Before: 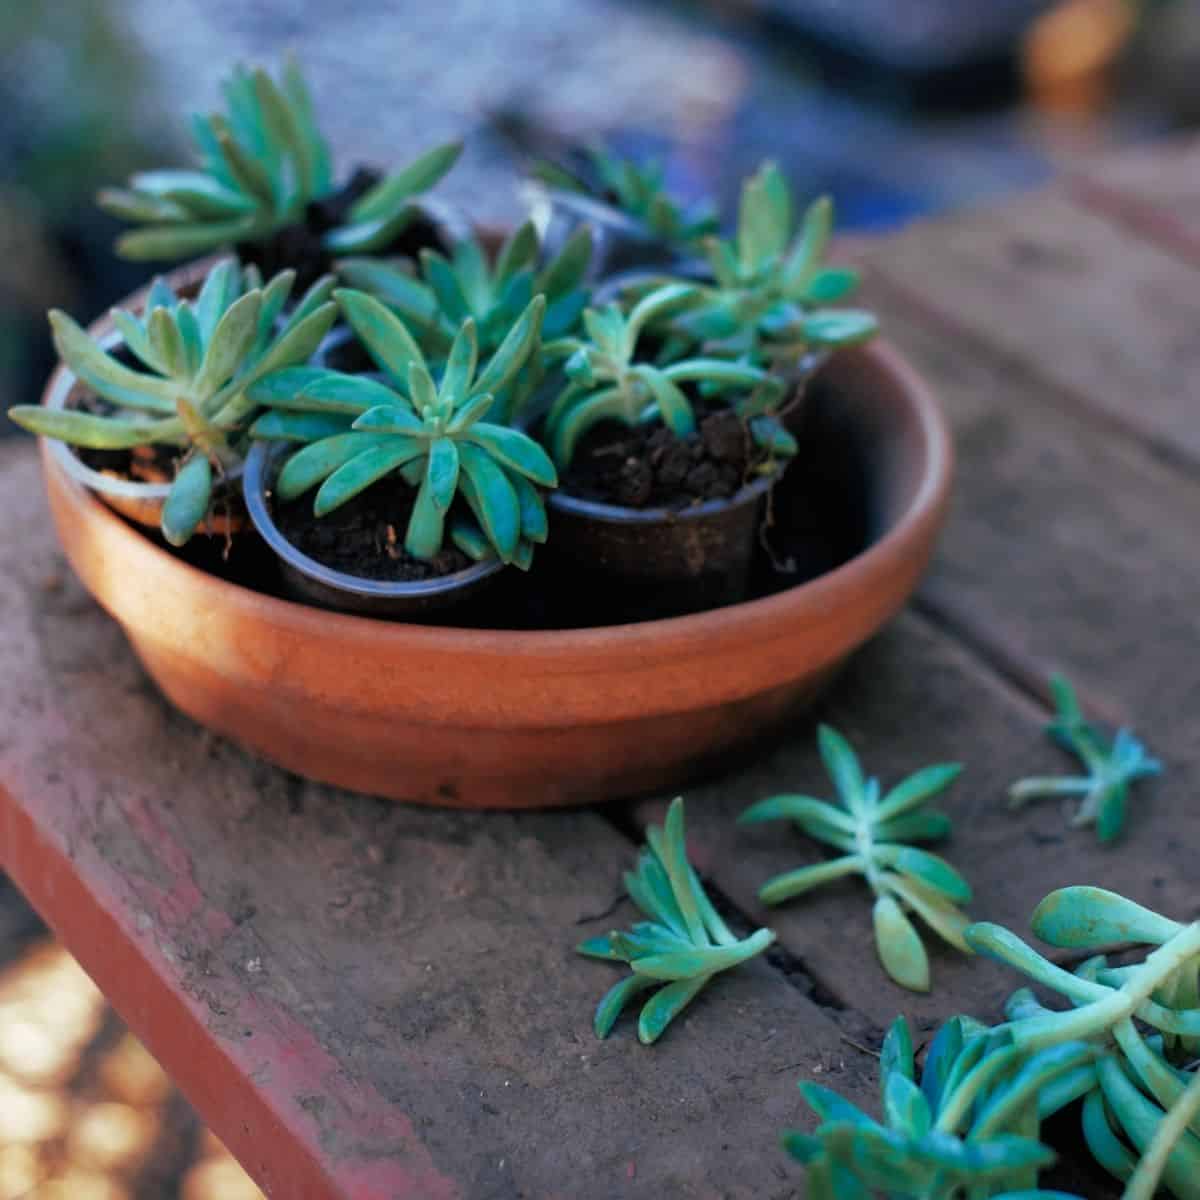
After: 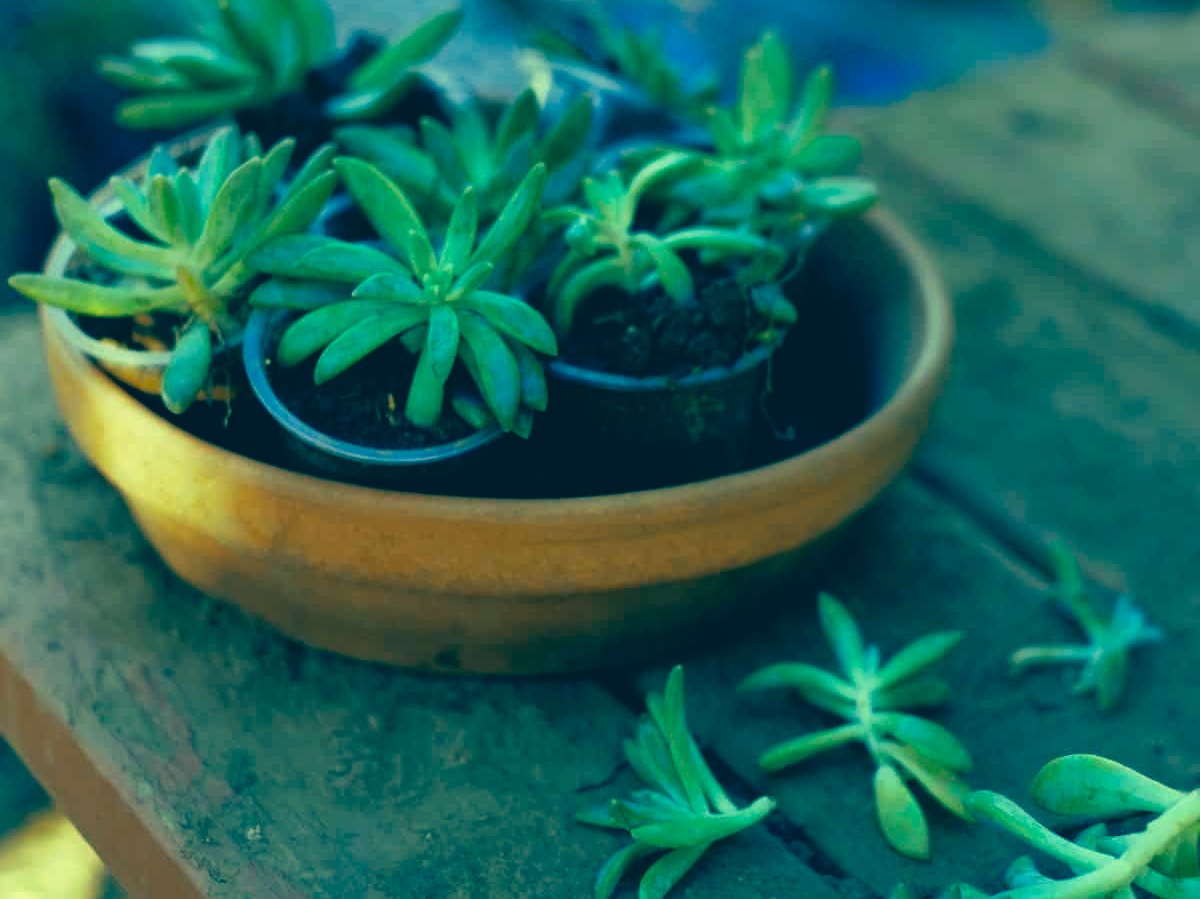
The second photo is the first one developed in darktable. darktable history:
color correction: highlights a* -15.84, highlights b* 39.87, shadows a* -39.32, shadows b* -25.88
crop: top 11.059%, bottom 13.942%
